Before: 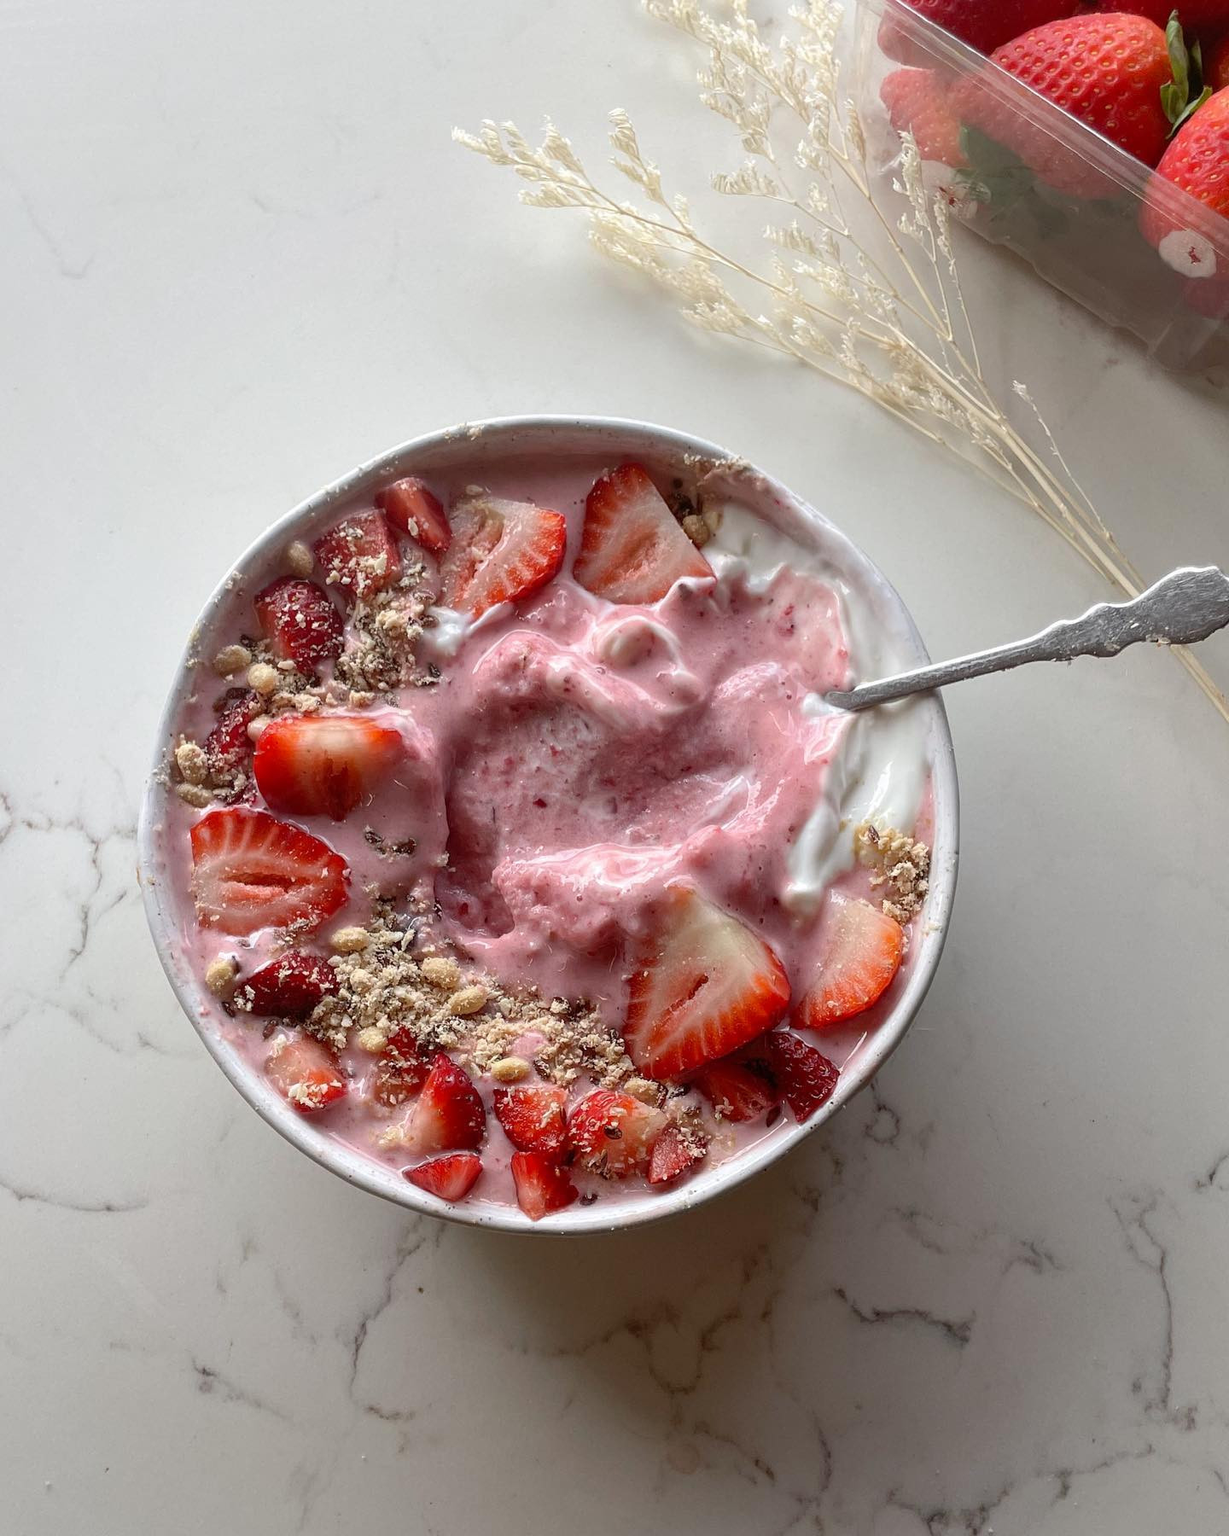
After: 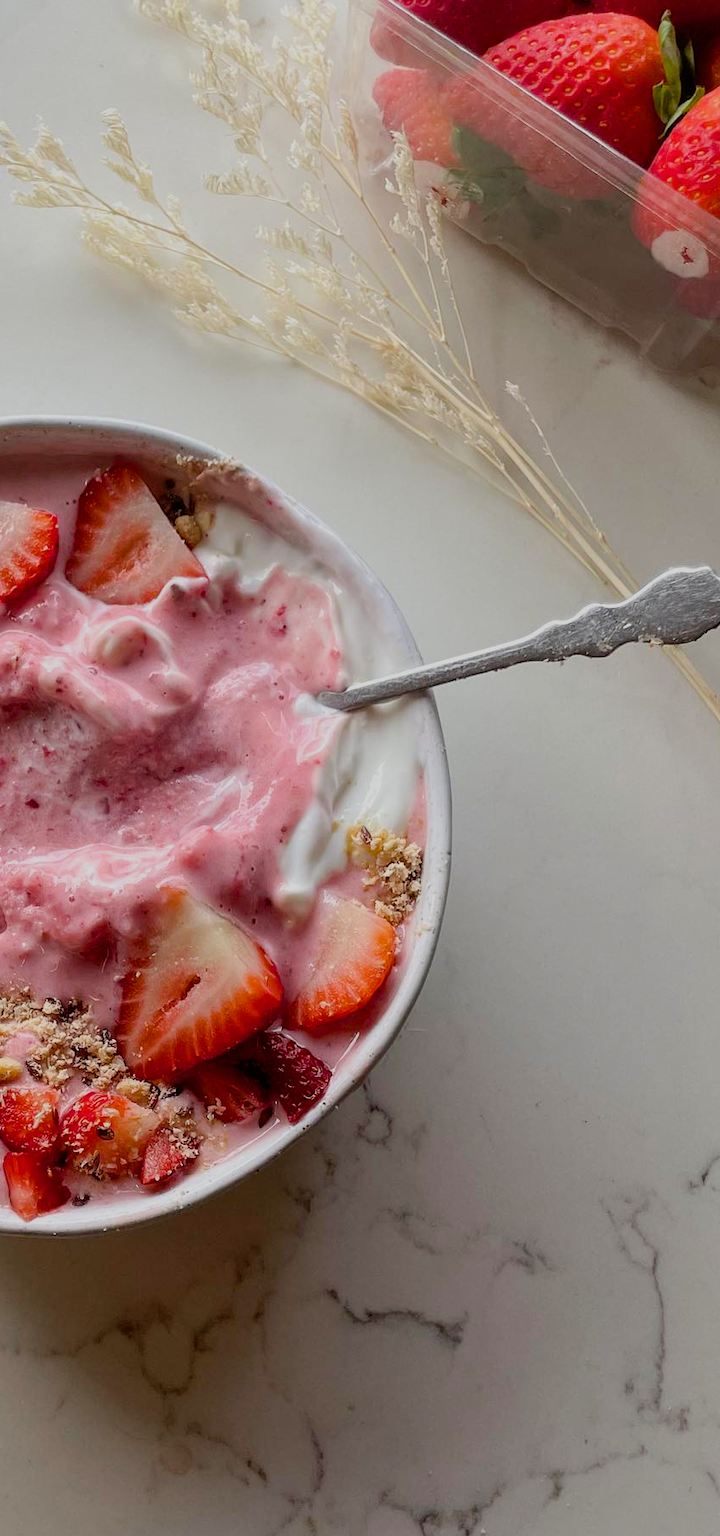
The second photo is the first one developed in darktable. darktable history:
crop: left 41.358%
filmic rgb: black relative exposure -7.65 EV, white relative exposure 4.56 EV, hardness 3.61
shadows and highlights: radius 336.51, shadows 28.74, soften with gaussian
color balance rgb: shadows lift › hue 87.3°, linear chroma grading › global chroma 0.832%, perceptual saturation grading › global saturation 30.1%, global vibrance 9.916%
